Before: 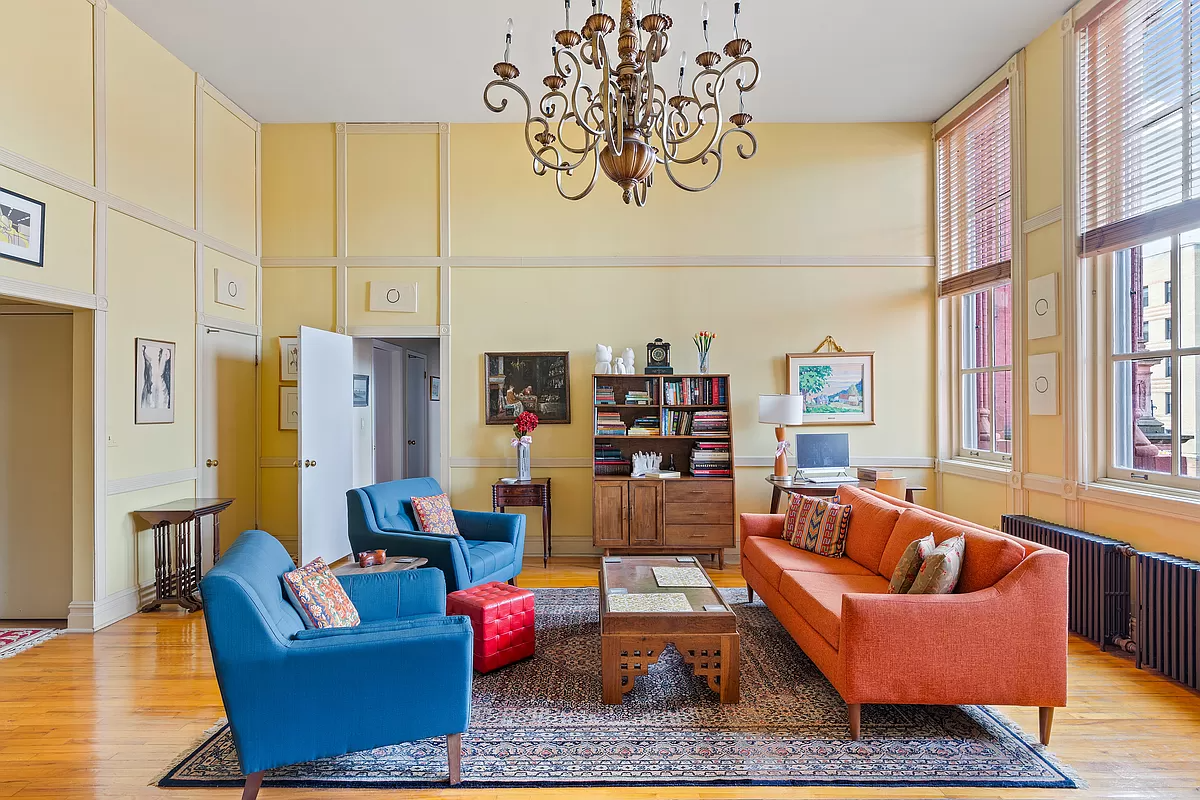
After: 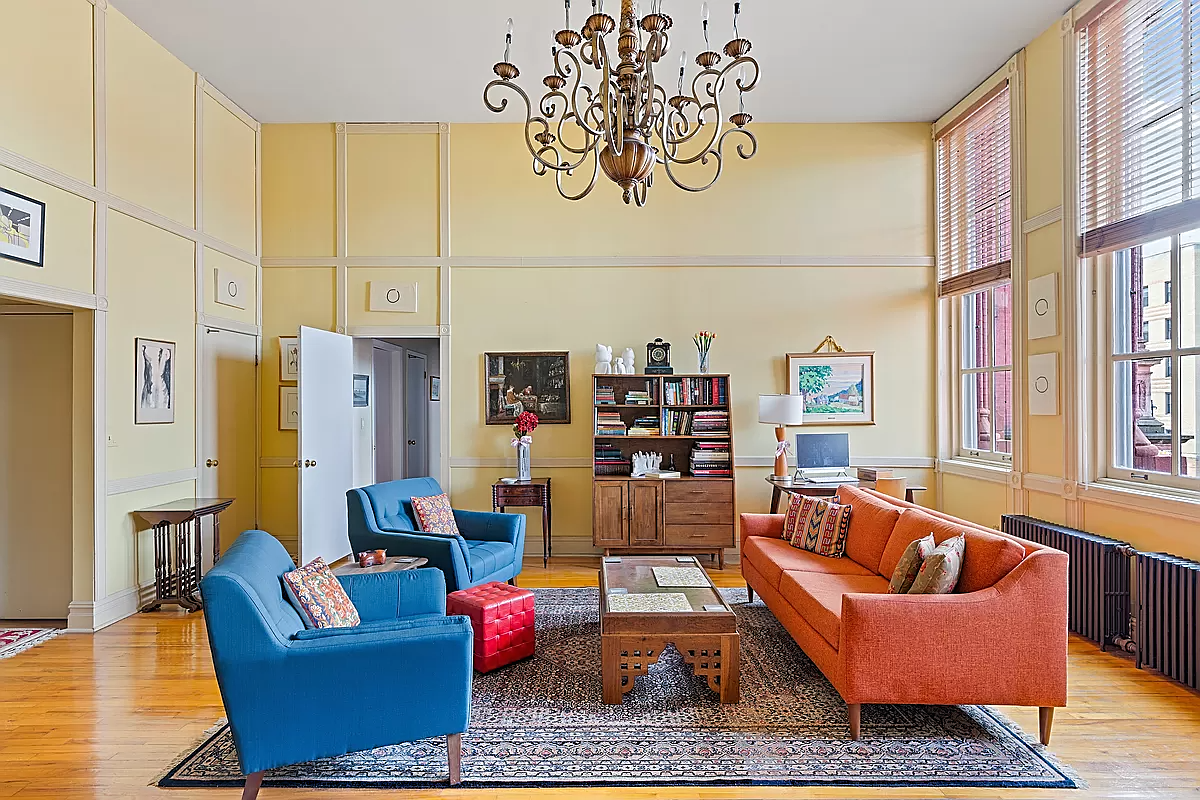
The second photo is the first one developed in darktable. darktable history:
local contrast: mode bilateral grid, contrast 100, coarseness 99, detail 92%, midtone range 0.2
sharpen: on, module defaults
